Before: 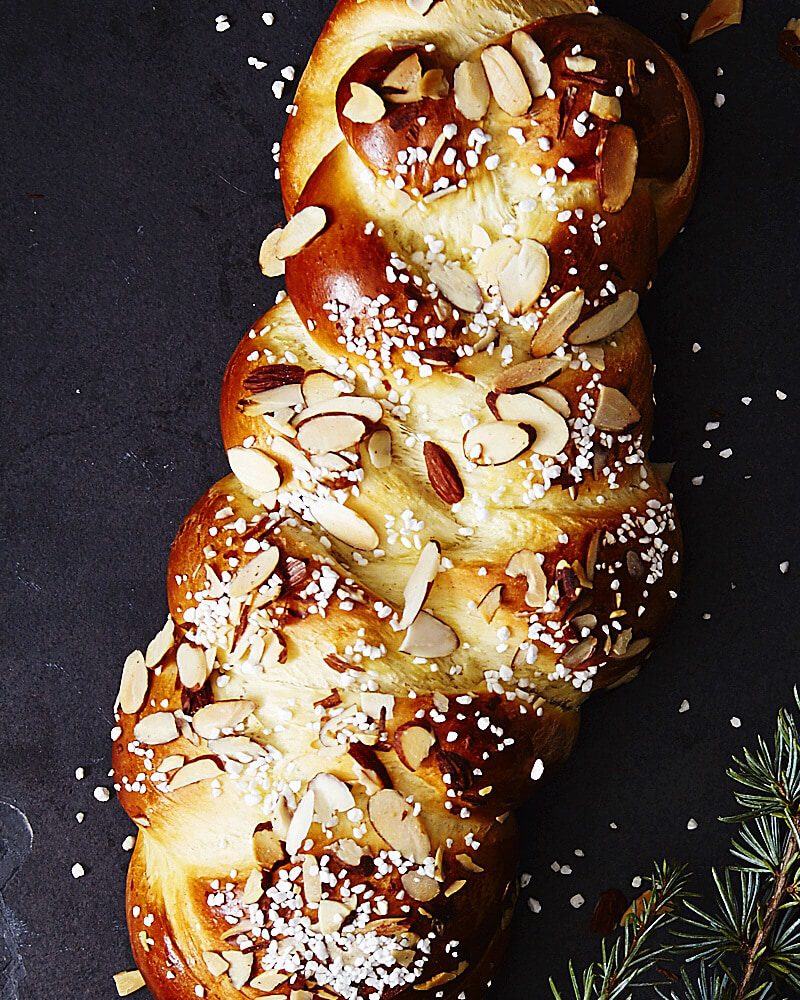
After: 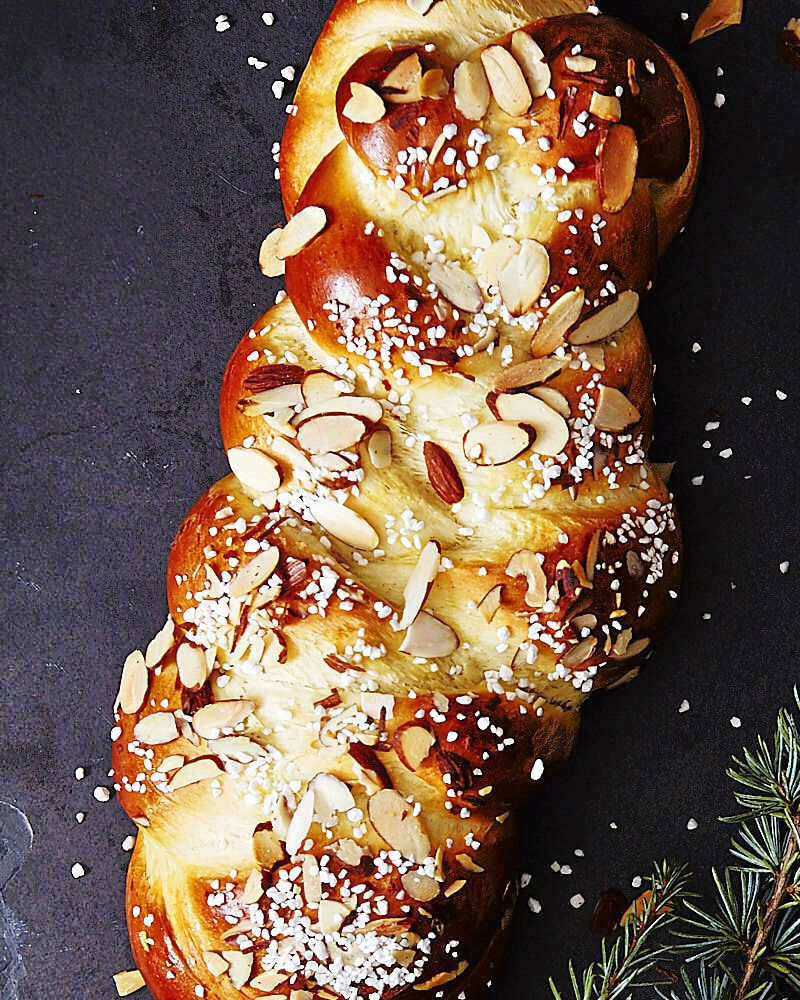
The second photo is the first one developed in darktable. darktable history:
tone equalizer: -7 EV 0.164 EV, -6 EV 0.569 EV, -5 EV 1.12 EV, -4 EV 1.32 EV, -3 EV 1.12 EV, -2 EV 0.6 EV, -1 EV 0.167 EV
